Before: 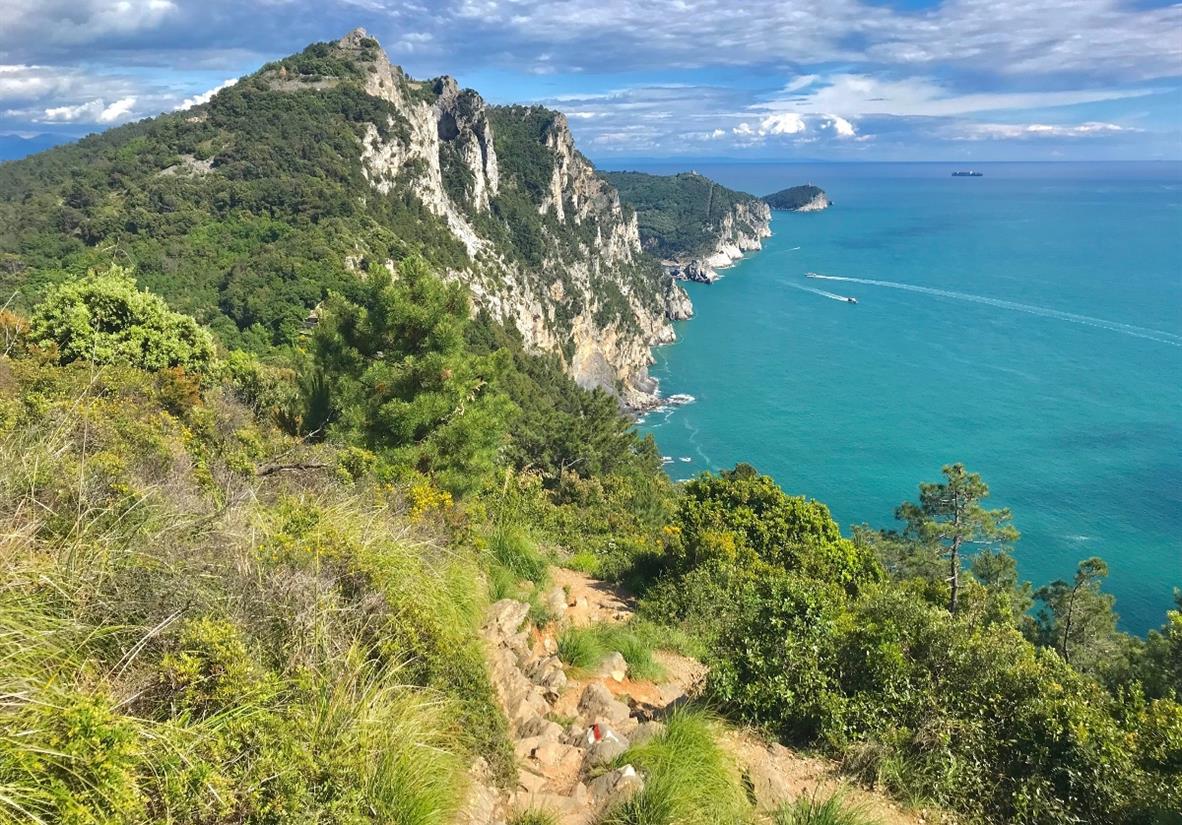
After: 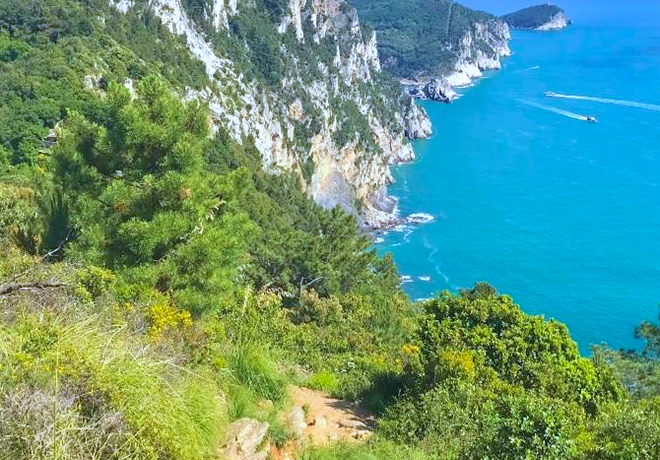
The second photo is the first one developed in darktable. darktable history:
white balance: red 0.948, green 1.02, blue 1.176
crop and rotate: left 22.13%, top 22.054%, right 22.026%, bottom 22.102%
velvia: strength 27%
contrast brightness saturation: brightness 0.09, saturation 0.19
